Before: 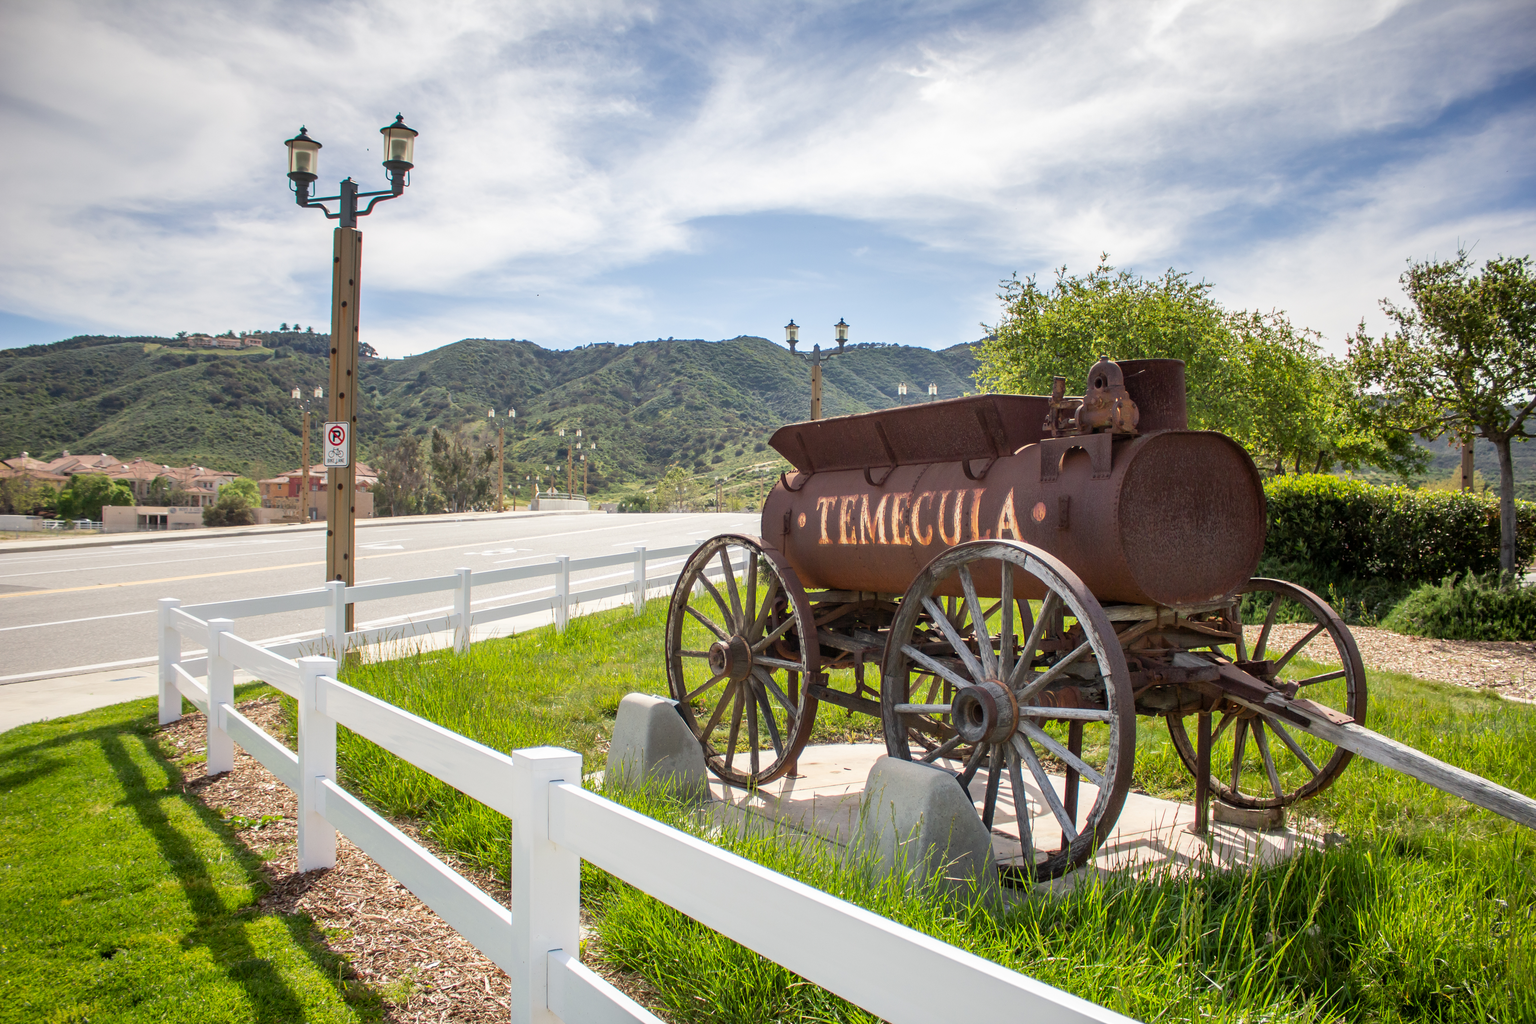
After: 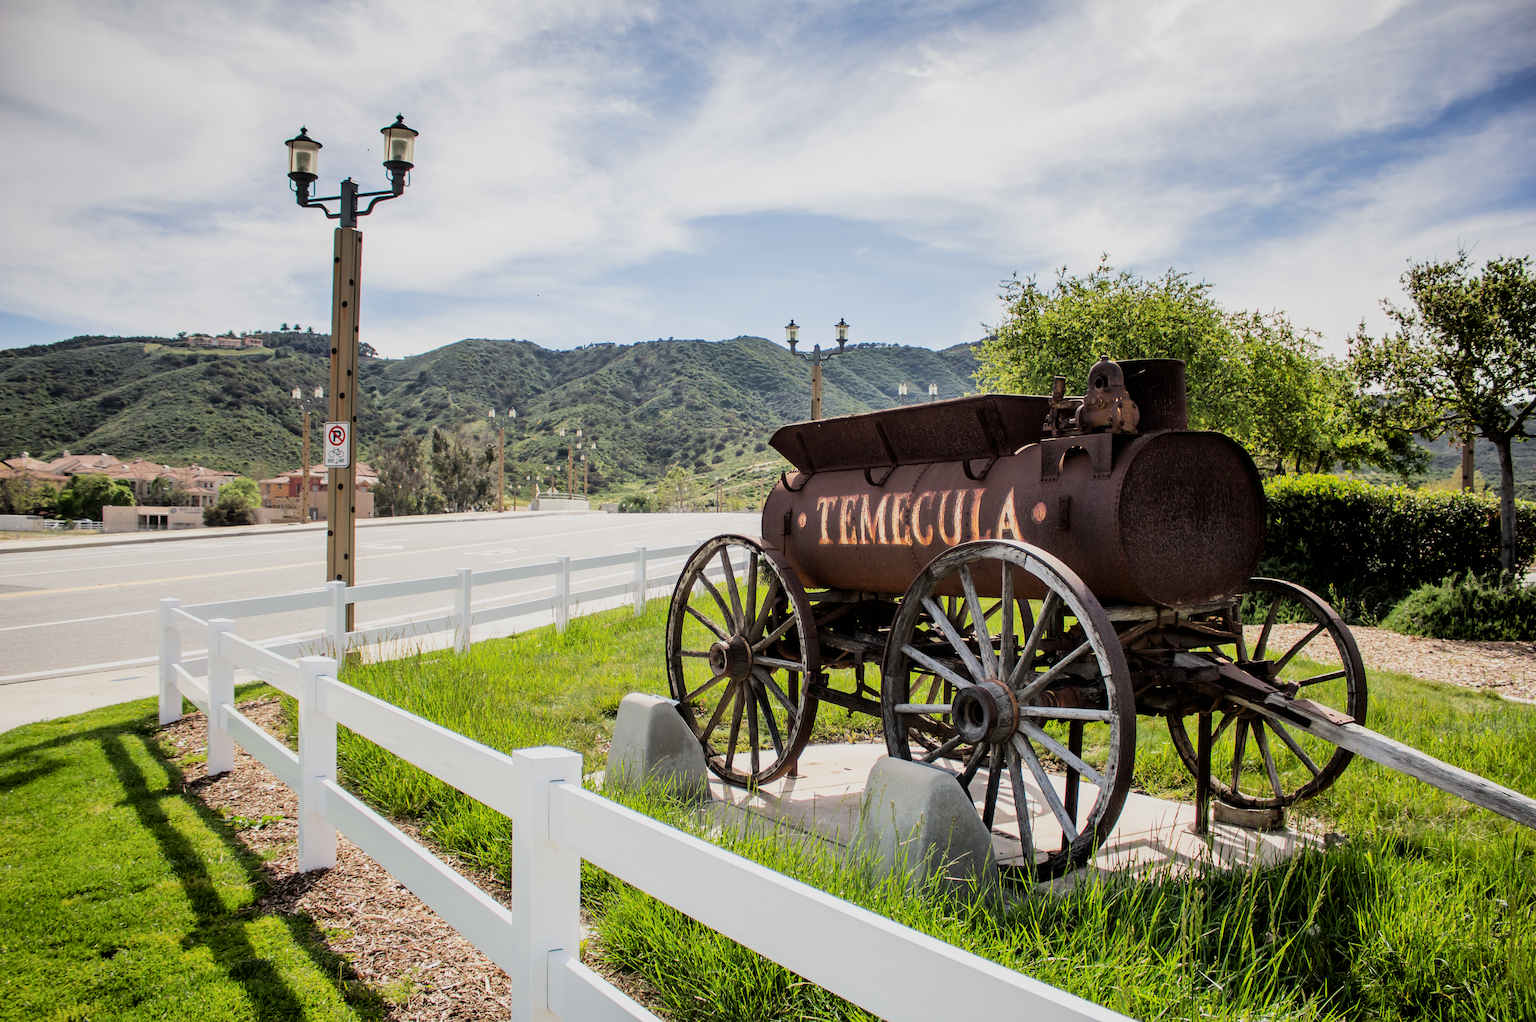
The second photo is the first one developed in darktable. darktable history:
crop: top 0.05%, bottom 0.098%
filmic rgb: black relative exposure -5 EV, hardness 2.88, contrast 1.3, highlights saturation mix -30%
